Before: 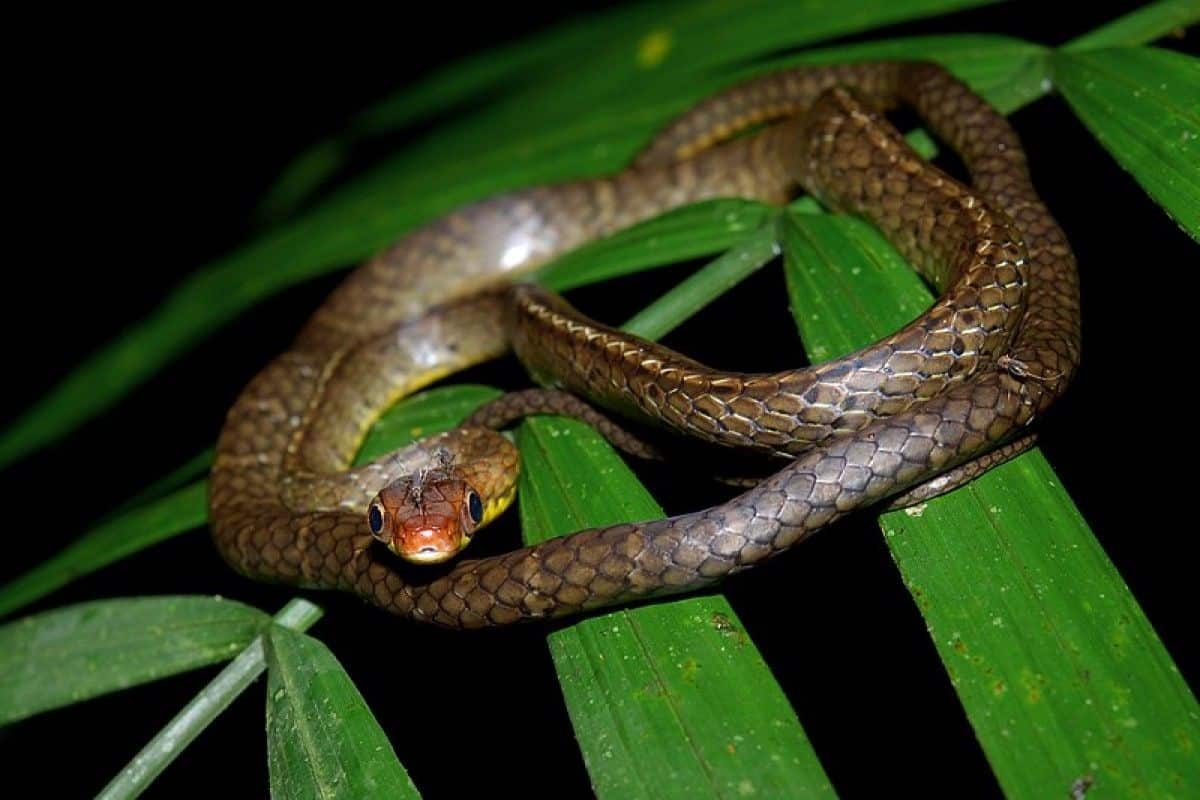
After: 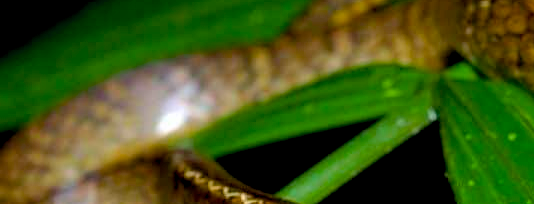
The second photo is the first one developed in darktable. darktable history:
shadows and highlights: shadows 36.57, highlights -28.15, soften with gaussian
crop: left 28.718%, top 16.854%, right 26.747%, bottom 57.561%
color balance rgb: shadows lift › hue 86.94°, global offset › luminance -0.871%, perceptual saturation grading › global saturation 19.815%, global vibrance 40.6%
